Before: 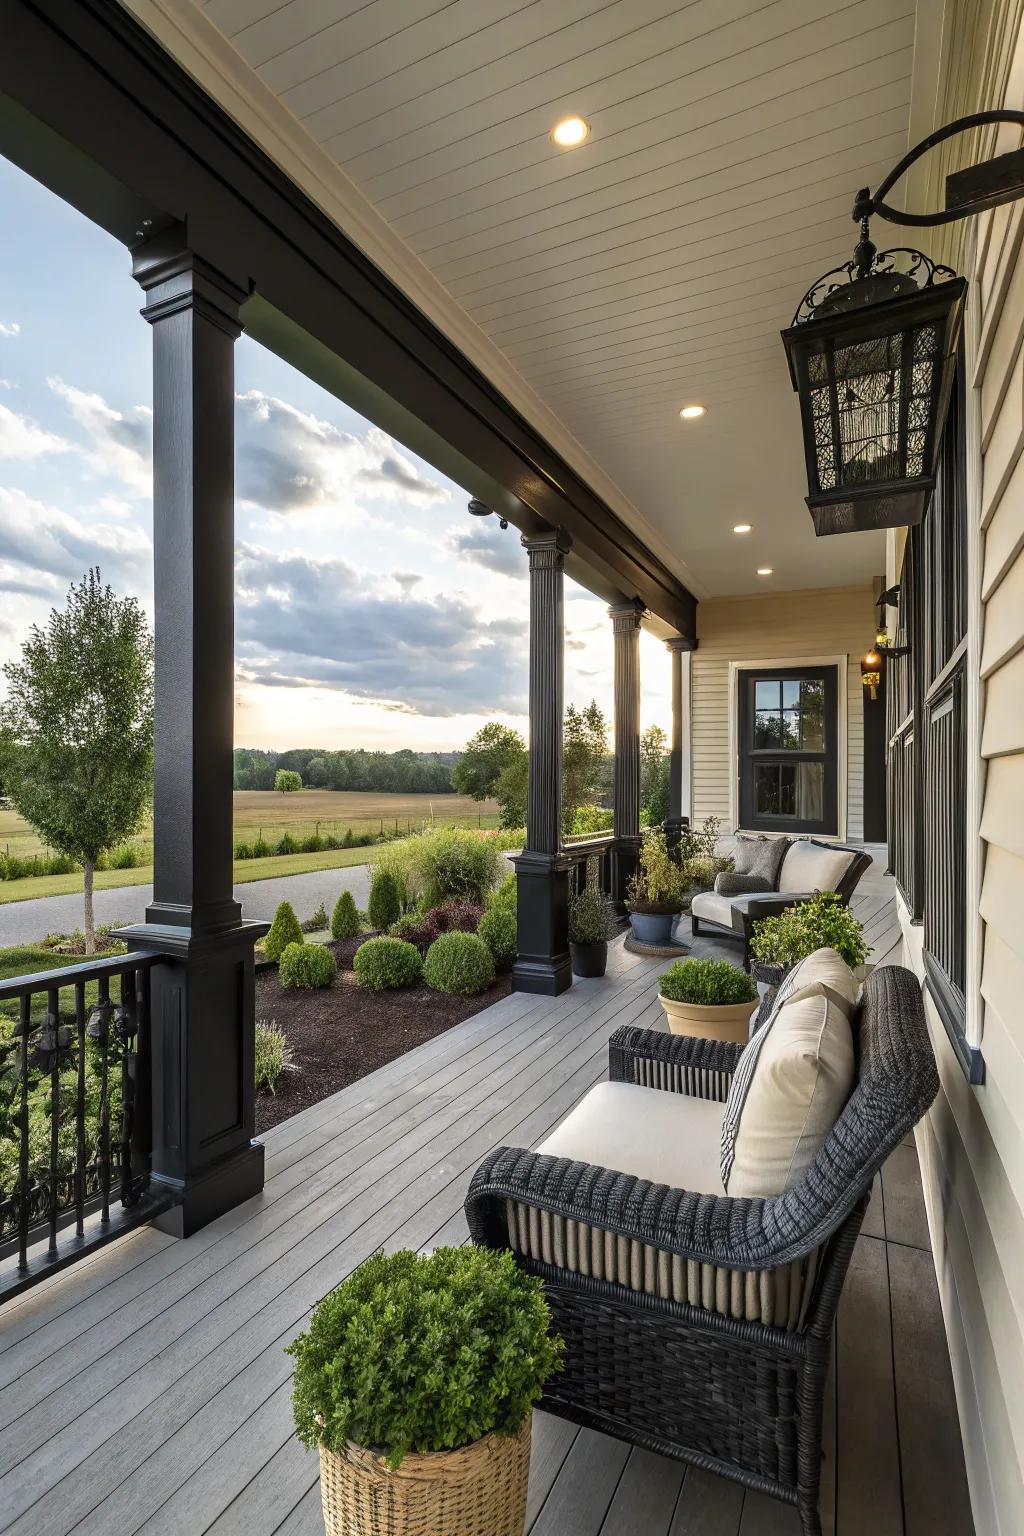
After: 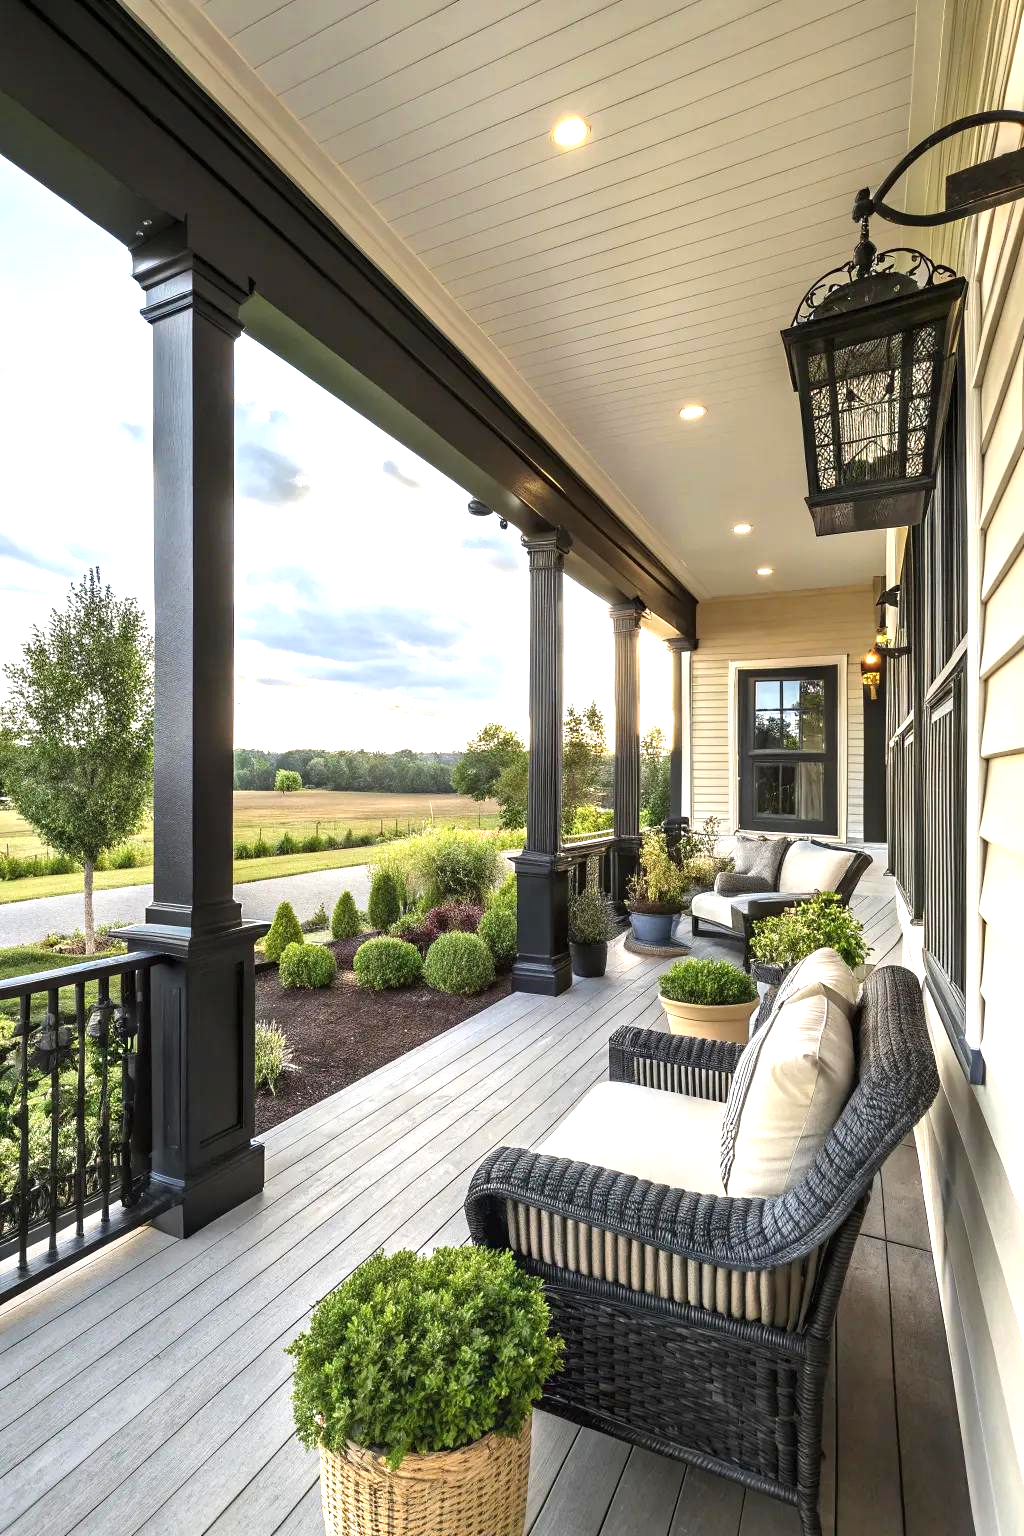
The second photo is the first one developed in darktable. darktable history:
exposure: exposure 1 EV, compensate highlight preservation false
color calibration: illuminant same as pipeline (D50), adaptation none (bypass), x 0.332, y 0.335, temperature 5016.35 K
